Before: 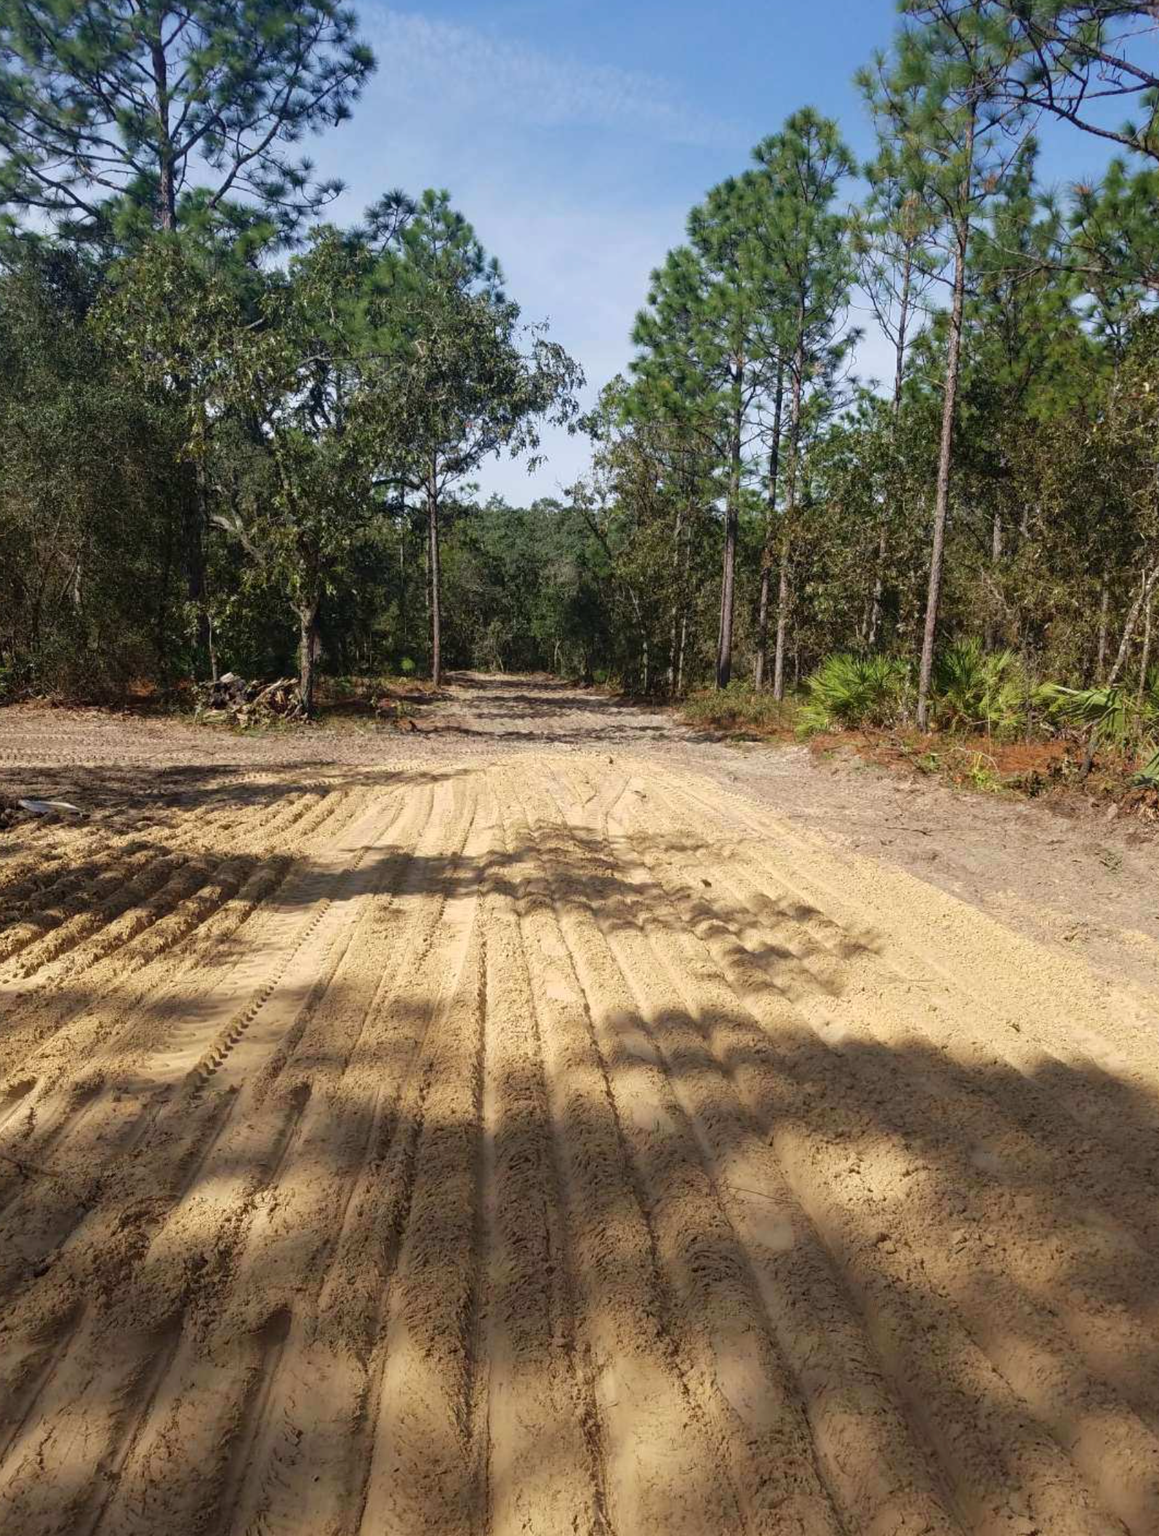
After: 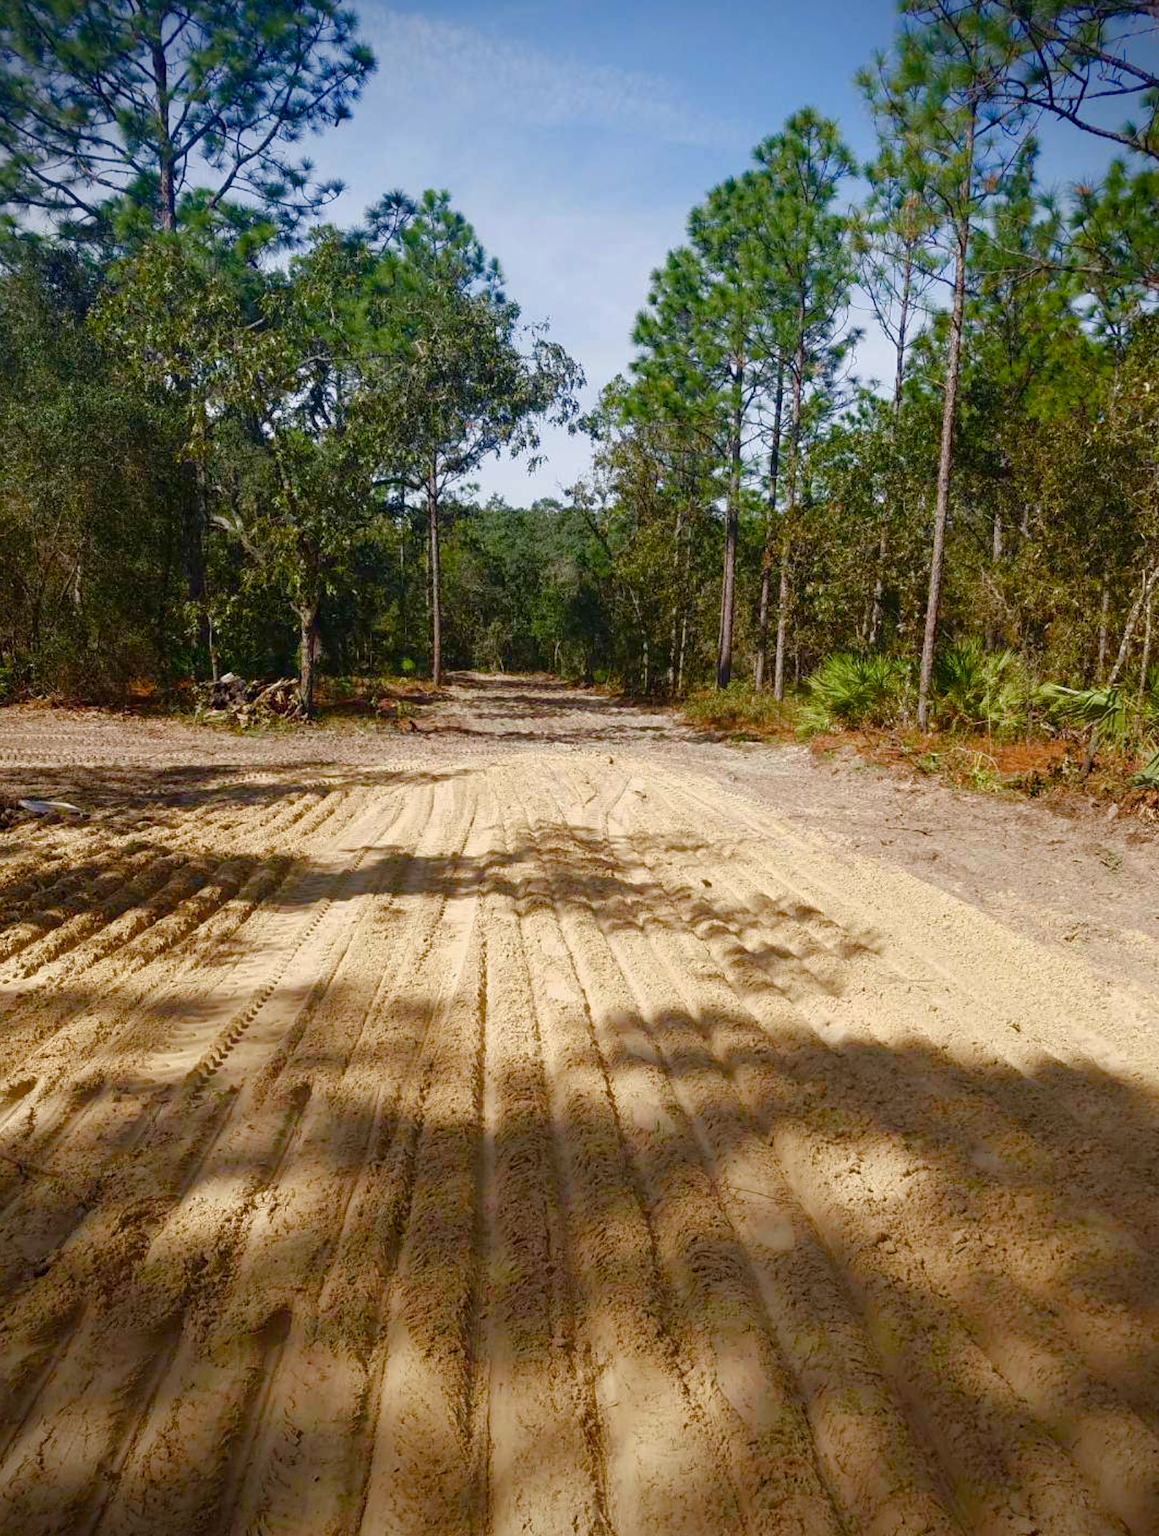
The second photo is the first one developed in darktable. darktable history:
vignetting: fall-off start 79.92%, brightness -0.59, saturation -0.003, dithering 8-bit output, unbound false
color balance rgb: linear chroma grading › shadows 31.829%, linear chroma grading › global chroma -1.648%, linear chroma grading › mid-tones 4.114%, perceptual saturation grading › global saturation 25.685%, perceptual saturation grading › highlights -50.368%, perceptual saturation grading › shadows 30.928%
